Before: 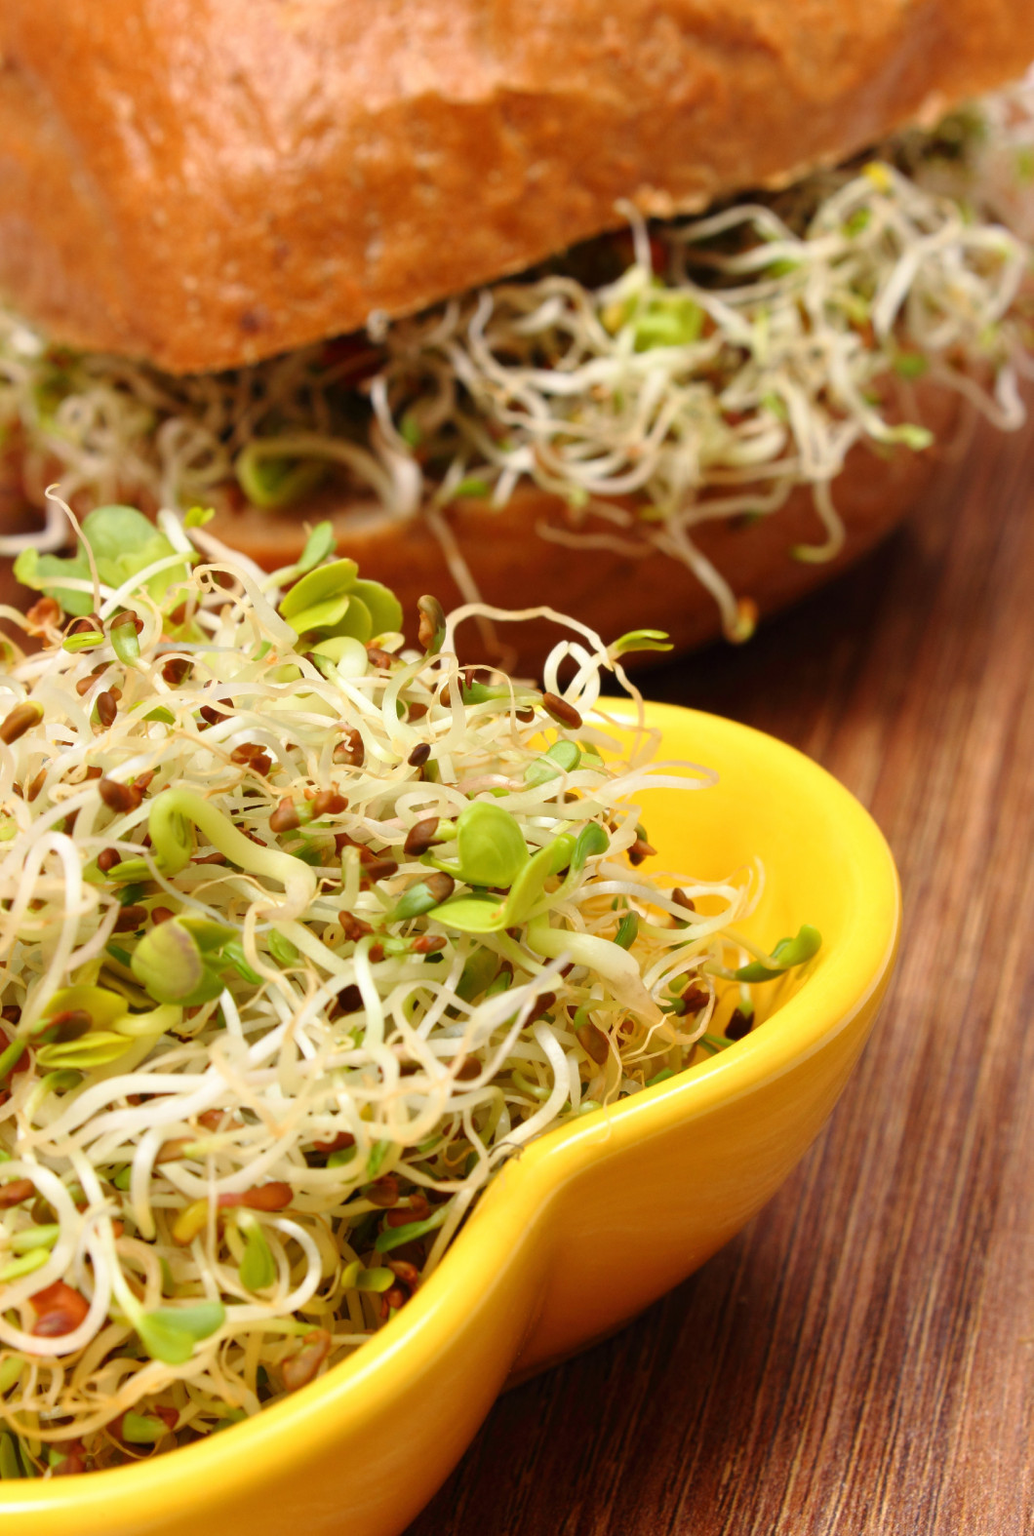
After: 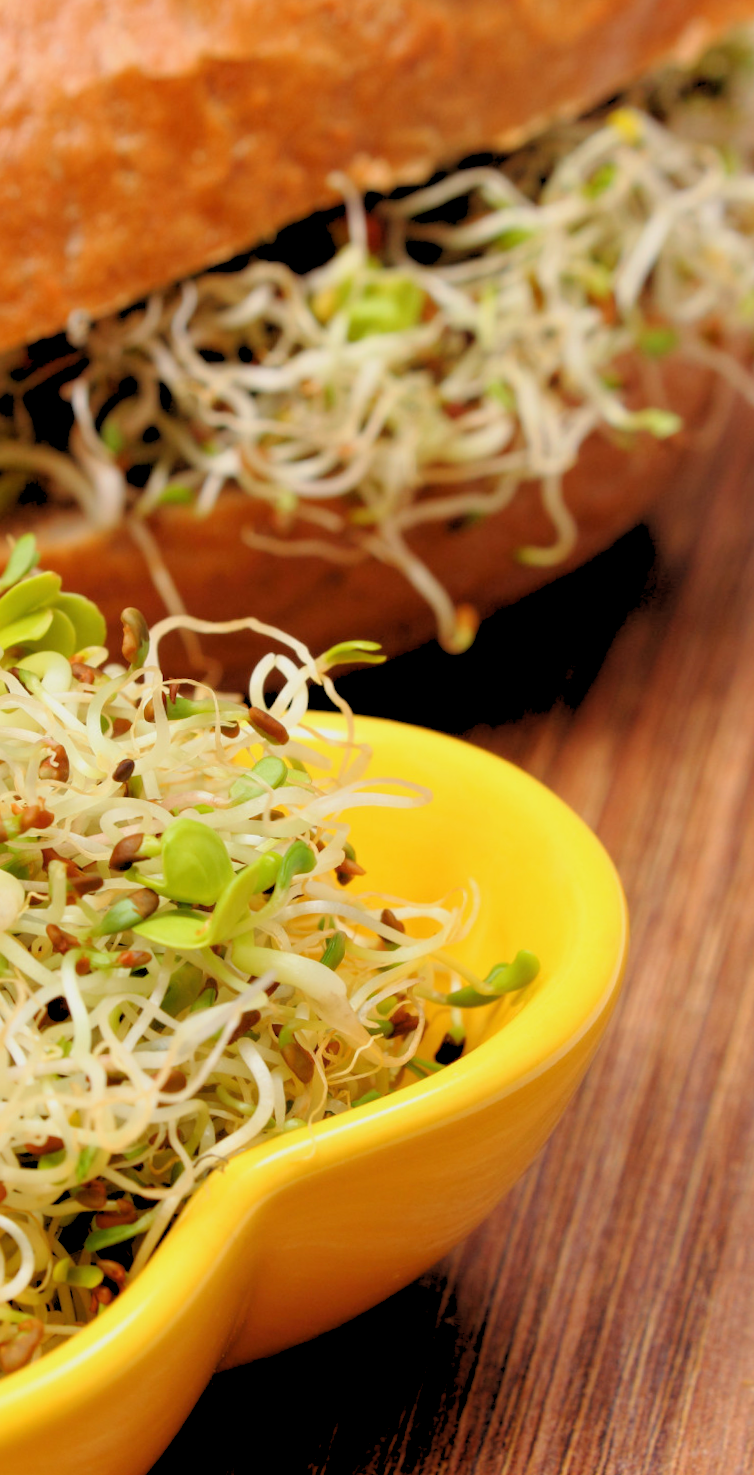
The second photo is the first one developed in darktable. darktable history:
rotate and perspective: rotation 0.062°, lens shift (vertical) 0.115, lens shift (horizontal) -0.133, crop left 0.047, crop right 0.94, crop top 0.061, crop bottom 0.94
crop and rotate: left 24.6%
rgb levels: preserve colors sum RGB, levels [[0.038, 0.433, 0.934], [0, 0.5, 1], [0, 0.5, 1]]
